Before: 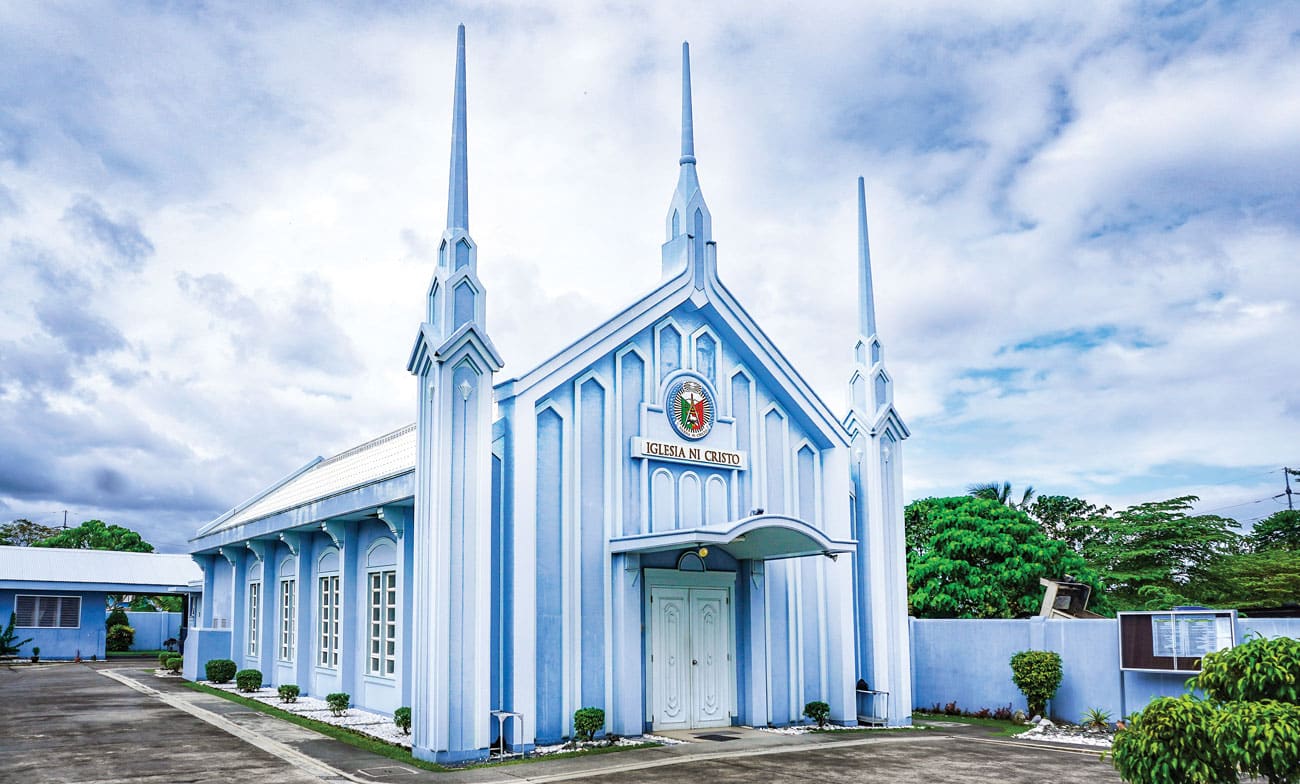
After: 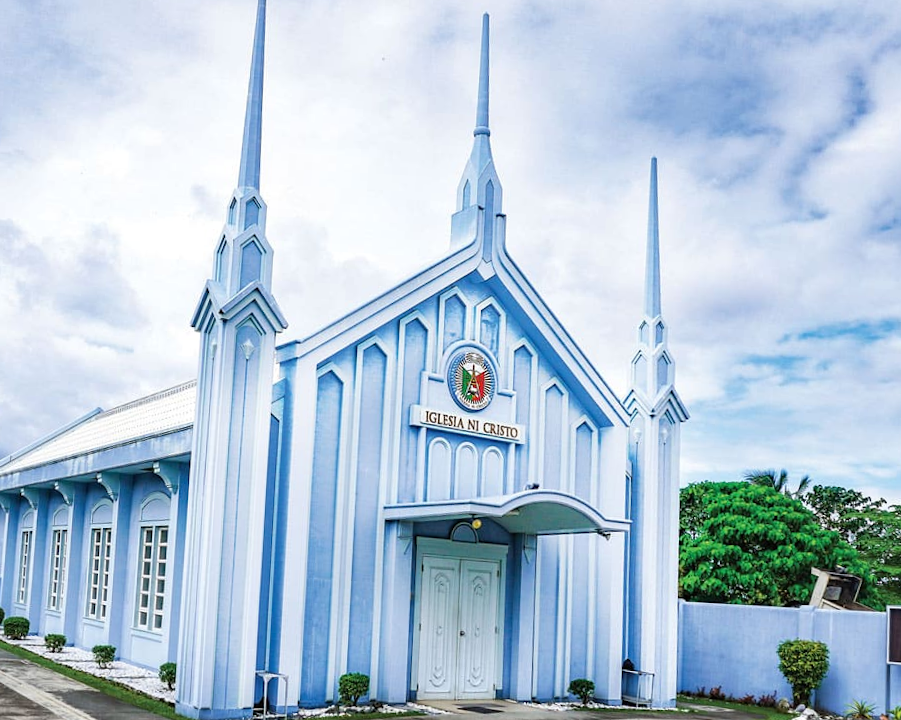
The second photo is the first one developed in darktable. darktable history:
crop and rotate: angle -3.05°, left 13.93%, top 0.039%, right 10.721%, bottom 0.065%
